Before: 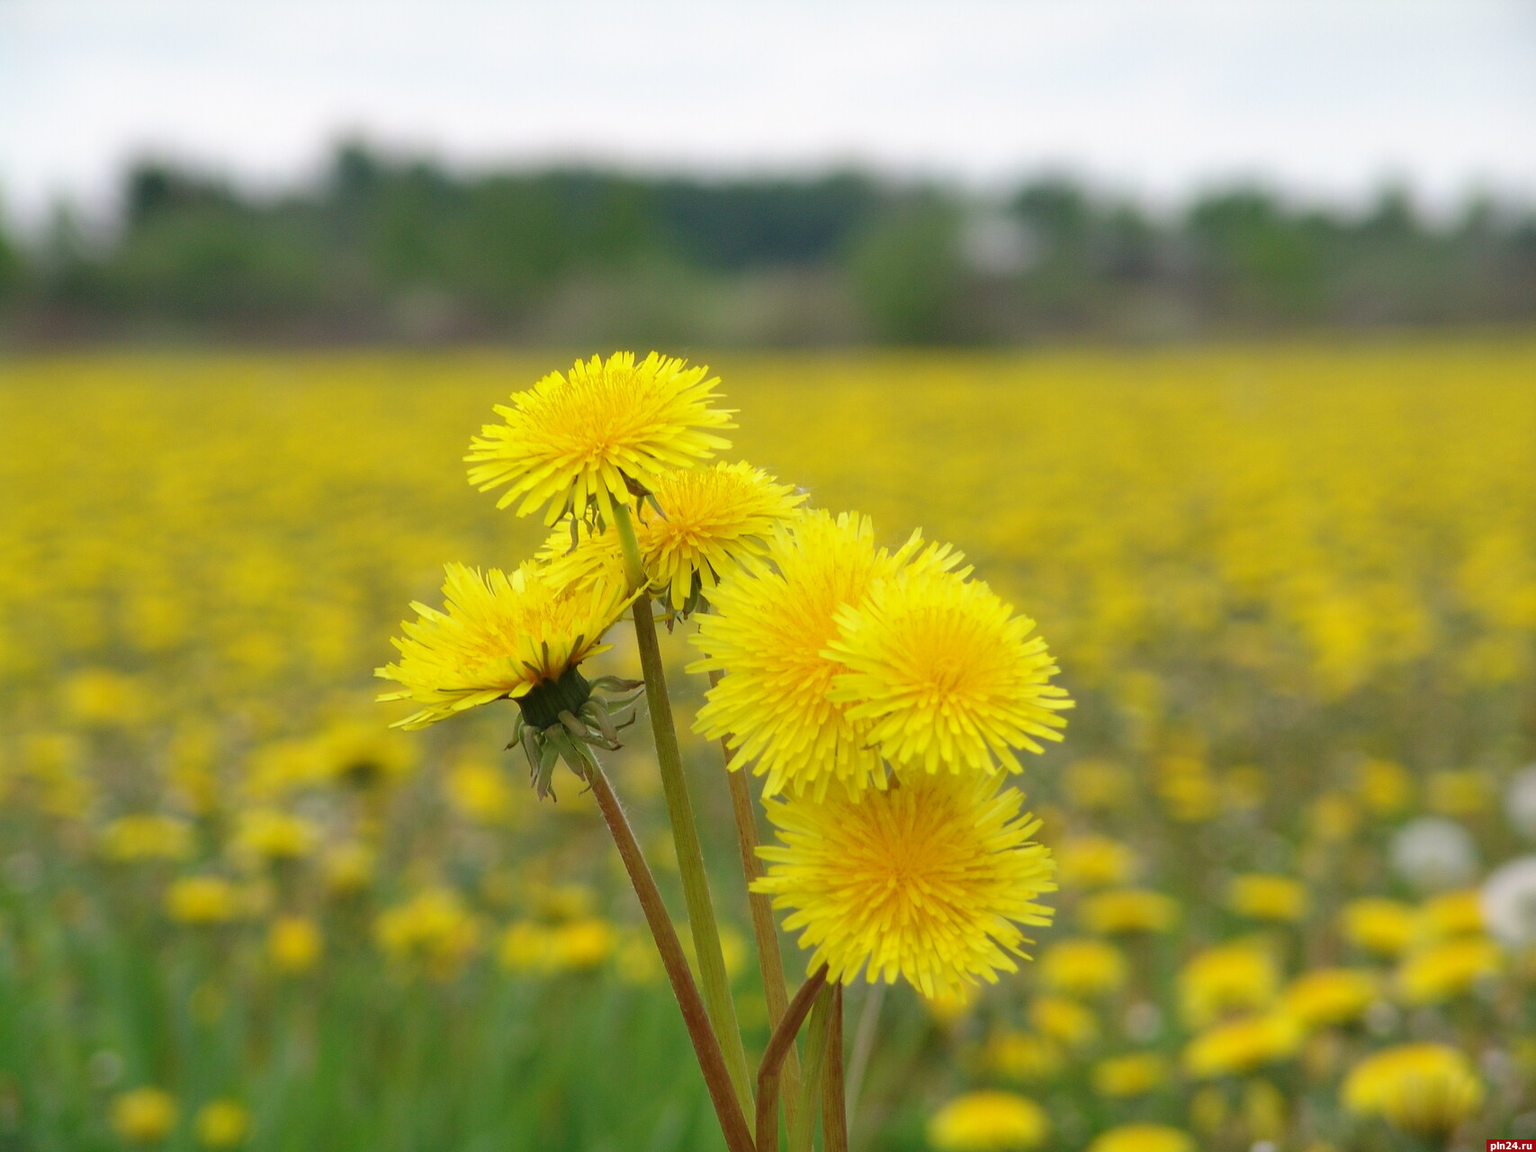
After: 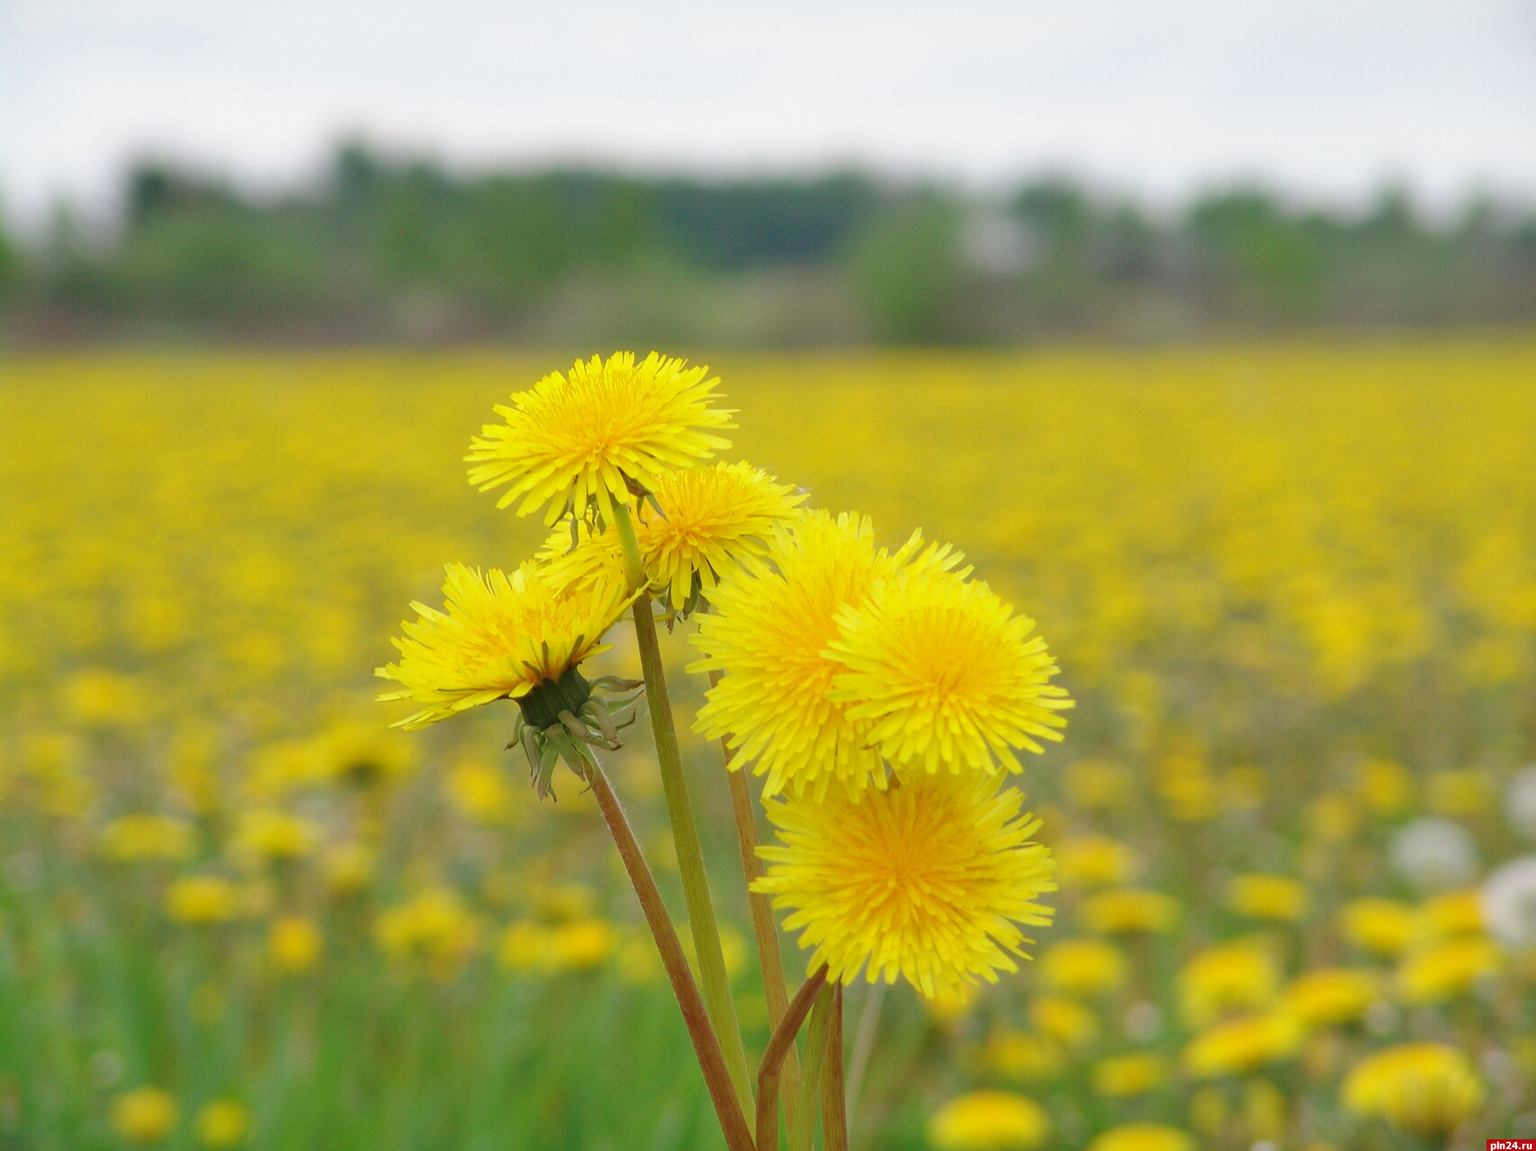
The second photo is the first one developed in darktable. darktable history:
tone curve: curves: ch0 [(0, 0) (0.258, 0.333) (1, 1)], preserve colors norm RGB
